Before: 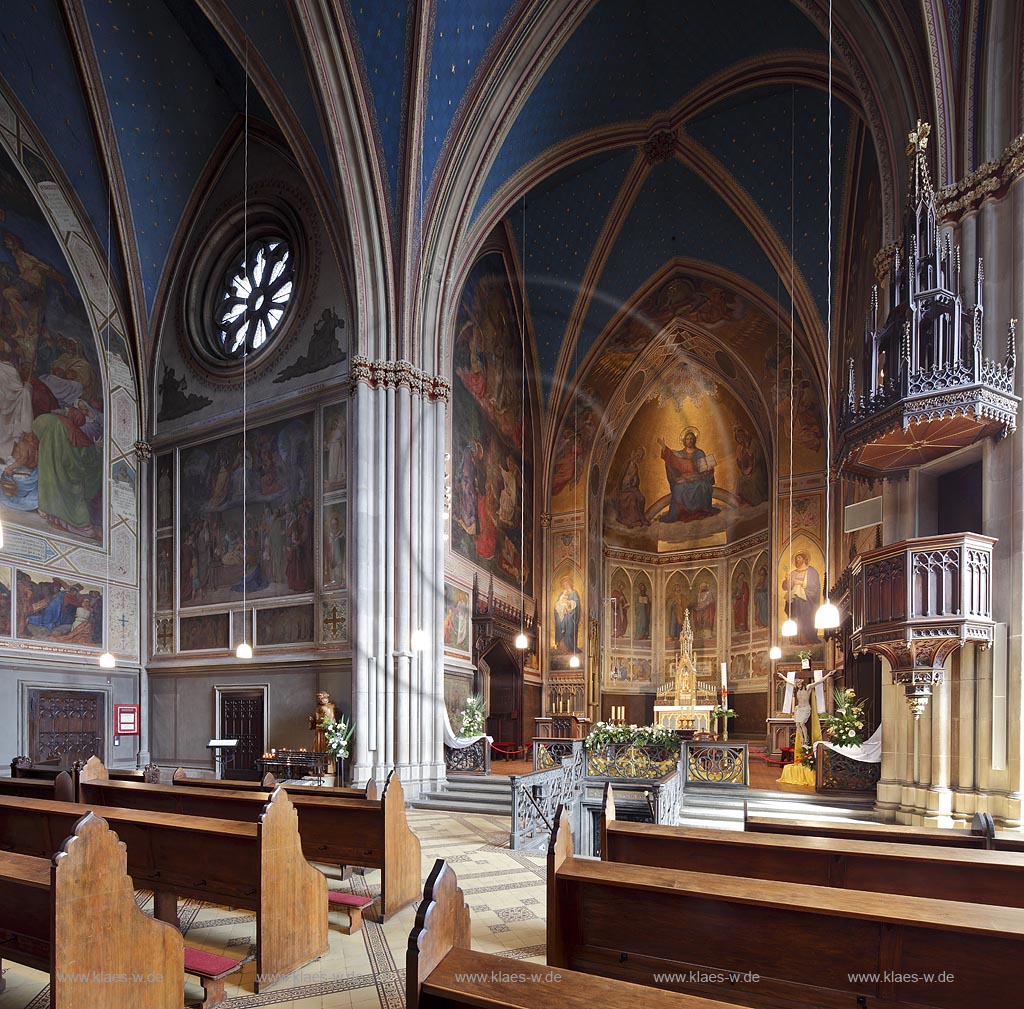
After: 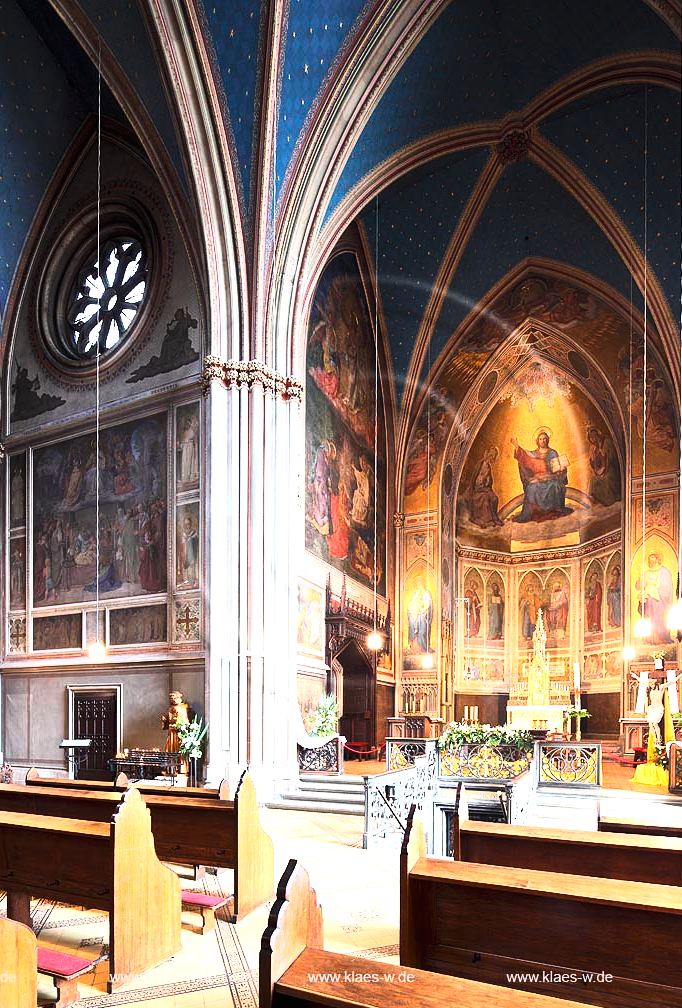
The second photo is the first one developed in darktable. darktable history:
crop and rotate: left 14.436%, right 18.898%
tone curve: curves: ch0 [(0, 0) (0.004, 0.001) (0.133, 0.078) (0.325, 0.241) (0.832, 0.917) (1, 1)], color space Lab, linked channels, preserve colors none
exposure: black level correction 0, exposure 1.5 EV, compensate exposure bias true, compensate highlight preservation false
contrast equalizer: y [[0.5, 0.488, 0.462, 0.461, 0.491, 0.5], [0.5 ×6], [0.5 ×6], [0 ×6], [0 ×6]]
